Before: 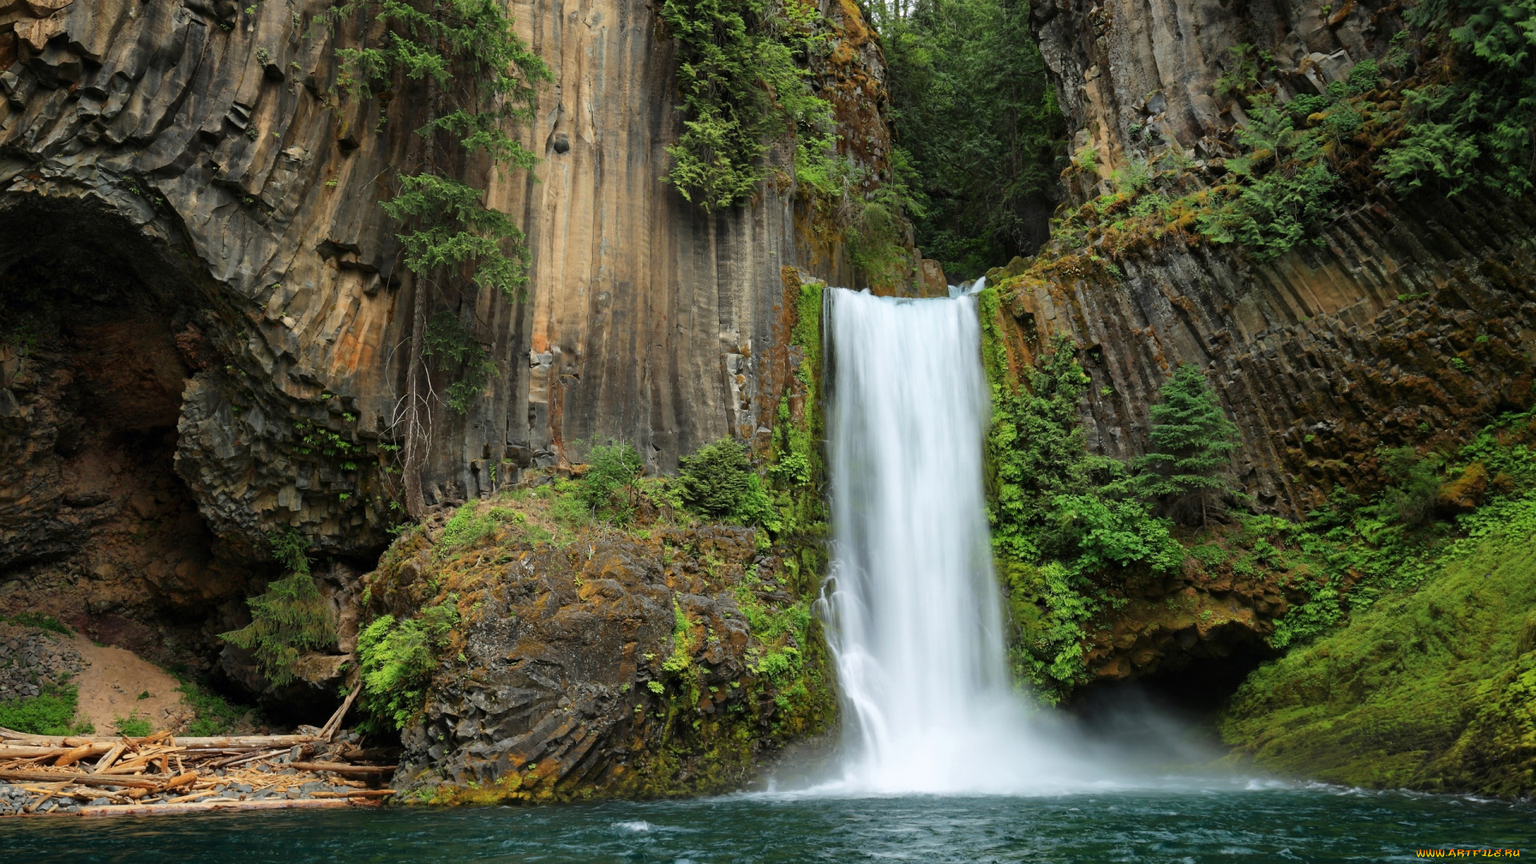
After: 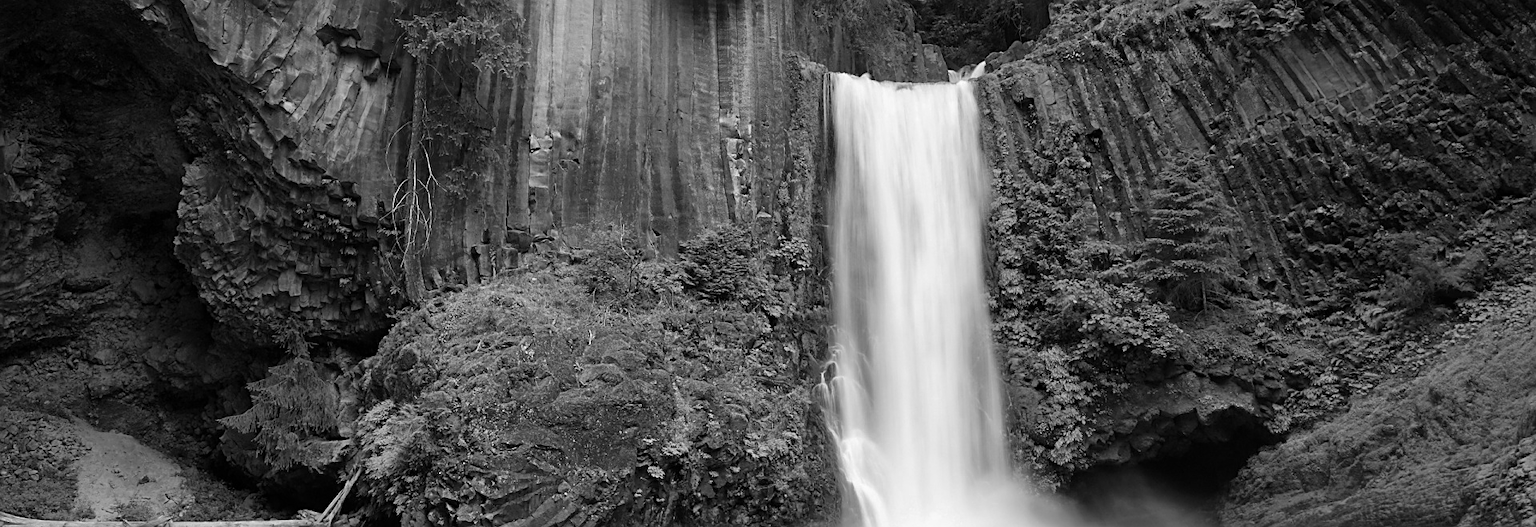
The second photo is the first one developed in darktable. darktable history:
exposure: compensate highlight preservation false
sharpen: on, module defaults
color correction: highlights a* 6.34, highlights b* 7.49, shadows a* 6.03, shadows b* 6.86, saturation 0.879
color zones: curves: ch0 [(0, 0.613) (0.01, 0.613) (0.245, 0.448) (0.498, 0.529) (0.642, 0.665) (0.879, 0.777) (0.99, 0.613)]; ch1 [(0, 0) (0.143, 0) (0.286, 0) (0.429, 0) (0.571, 0) (0.714, 0) (0.857, 0)]
crop and rotate: top 24.967%, bottom 13.969%
